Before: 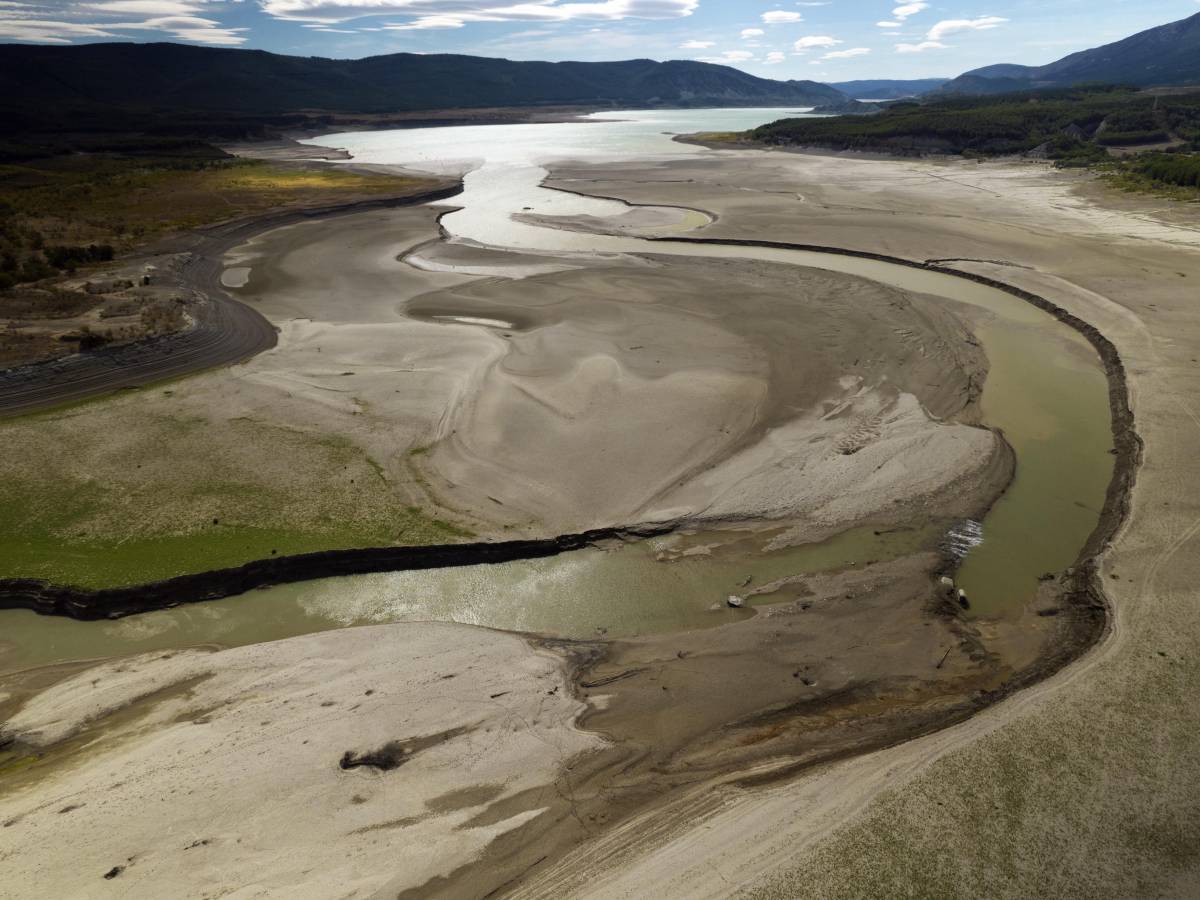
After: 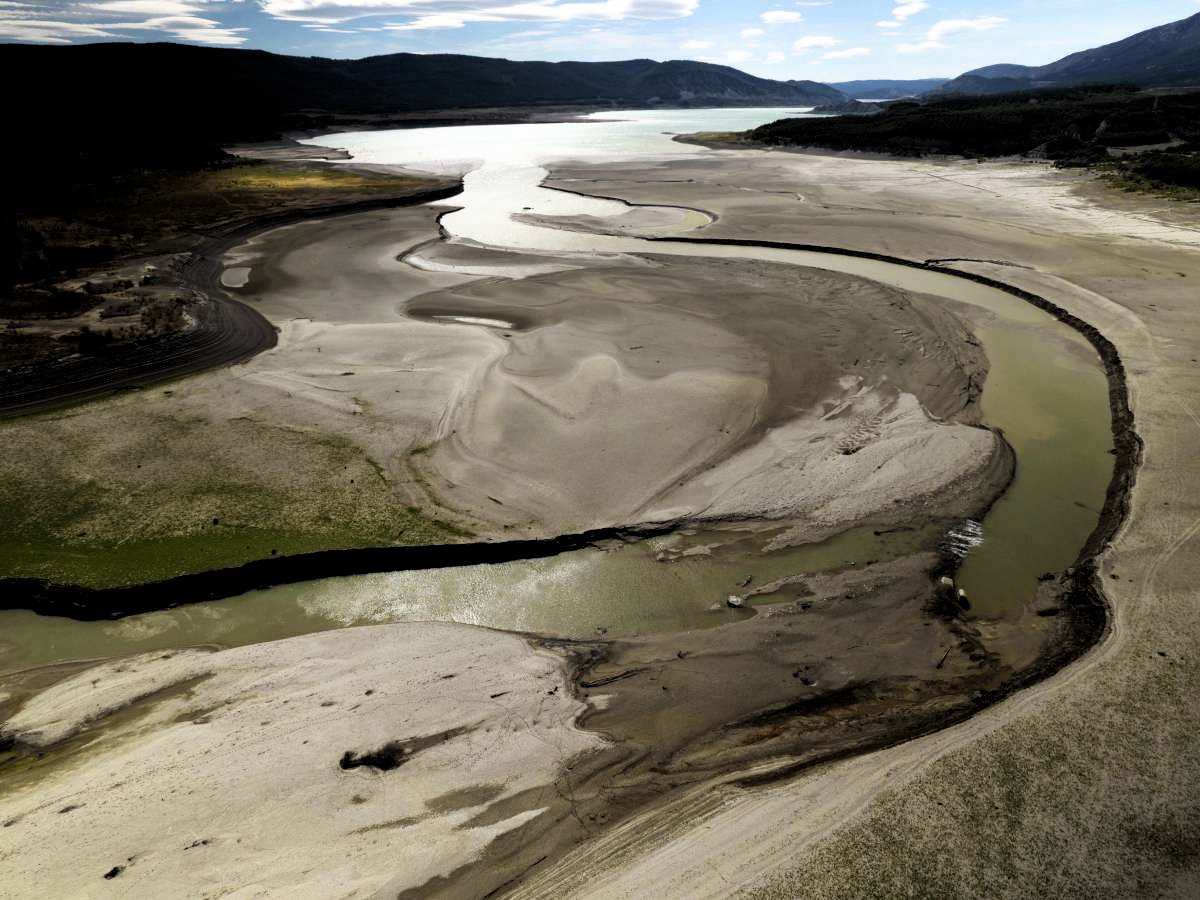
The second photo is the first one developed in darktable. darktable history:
filmic rgb: black relative exposure -5.61 EV, white relative exposure 2.48 EV, target black luminance 0%, hardness 4.55, latitude 67%, contrast 1.446, shadows ↔ highlights balance -4.07%
